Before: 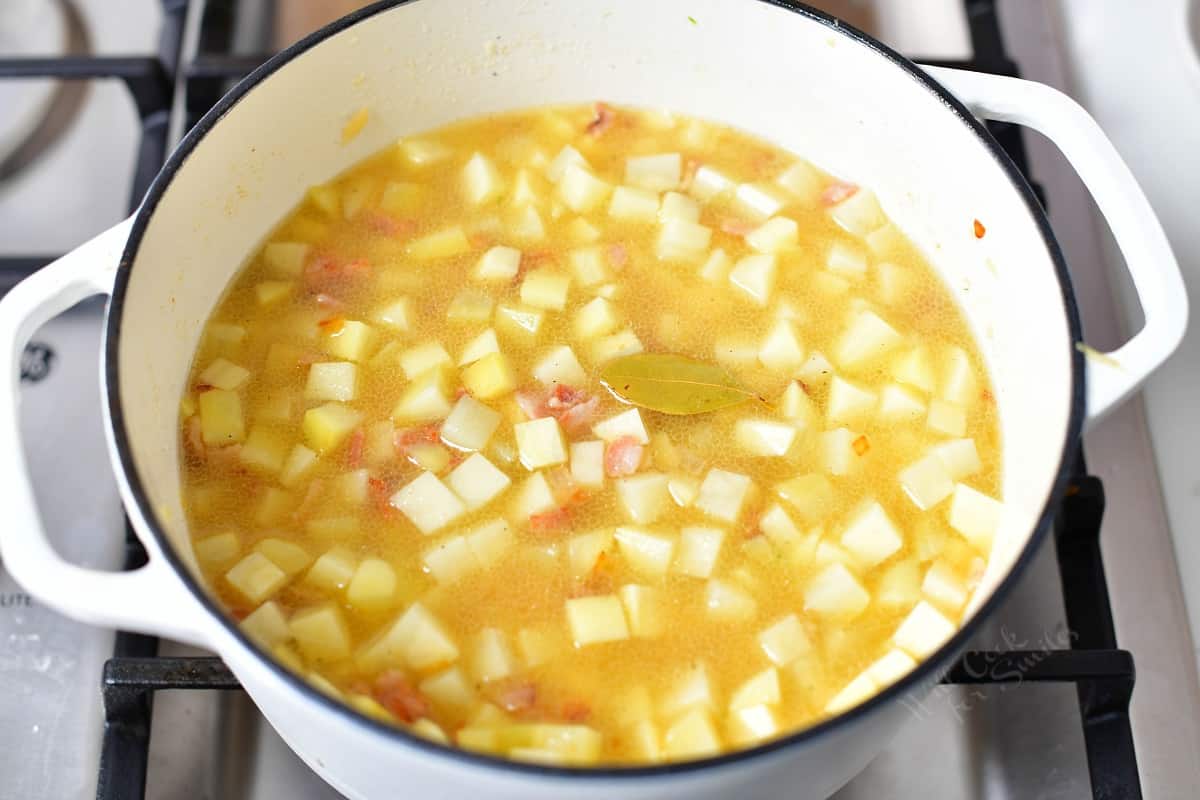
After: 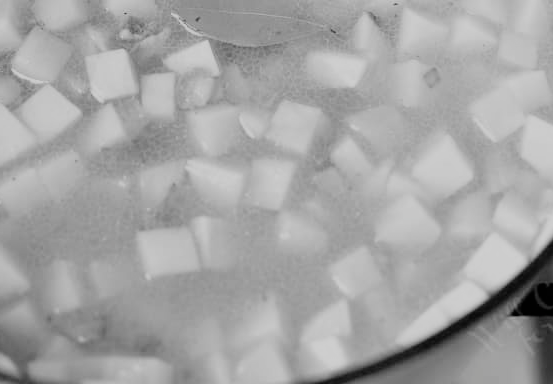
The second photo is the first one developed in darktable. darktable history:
color calibration: output gray [0.21, 0.42, 0.37, 0], x 0.37, y 0.382, temperature 4308.08 K
crop: left 35.772%, top 46.093%, right 18.124%, bottom 5.838%
filmic rgb: black relative exposure -7.23 EV, white relative exposure 5.37 EV, hardness 3.02
color balance rgb: perceptual saturation grading › global saturation 40.565%, perceptual saturation grading › highlights -25.217%, perceptual saturation grading › mid-tones 35.078%, perceptual saturation grading › shadows 35.96%, global vibrance 20%
